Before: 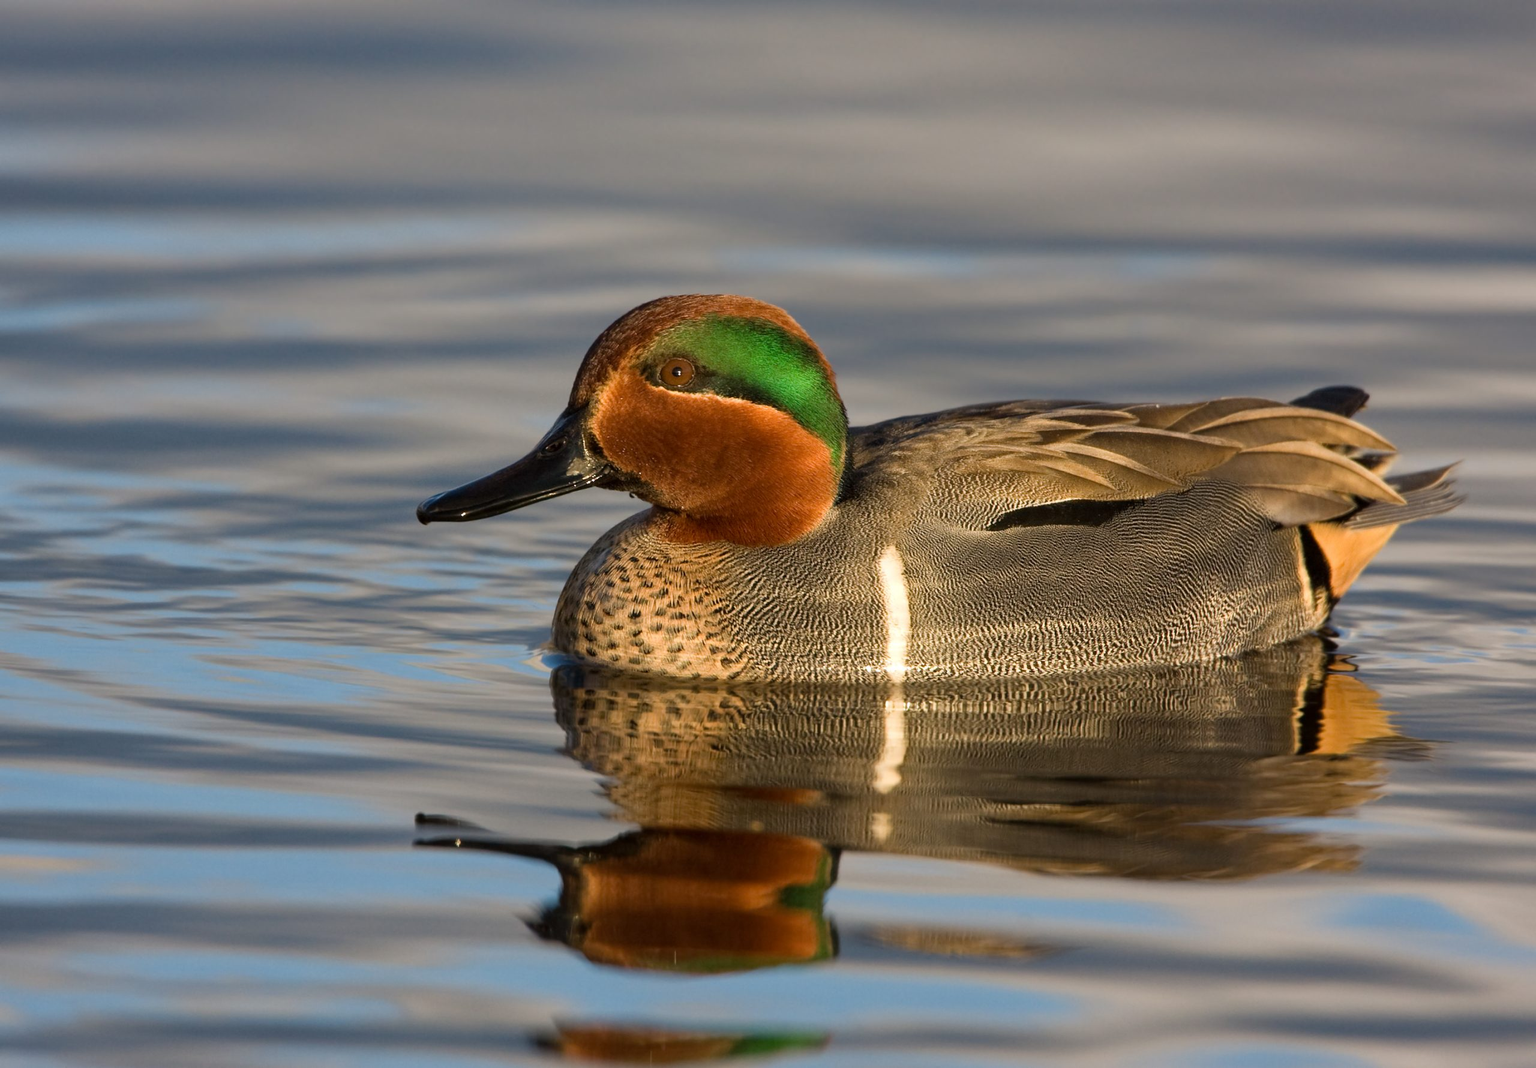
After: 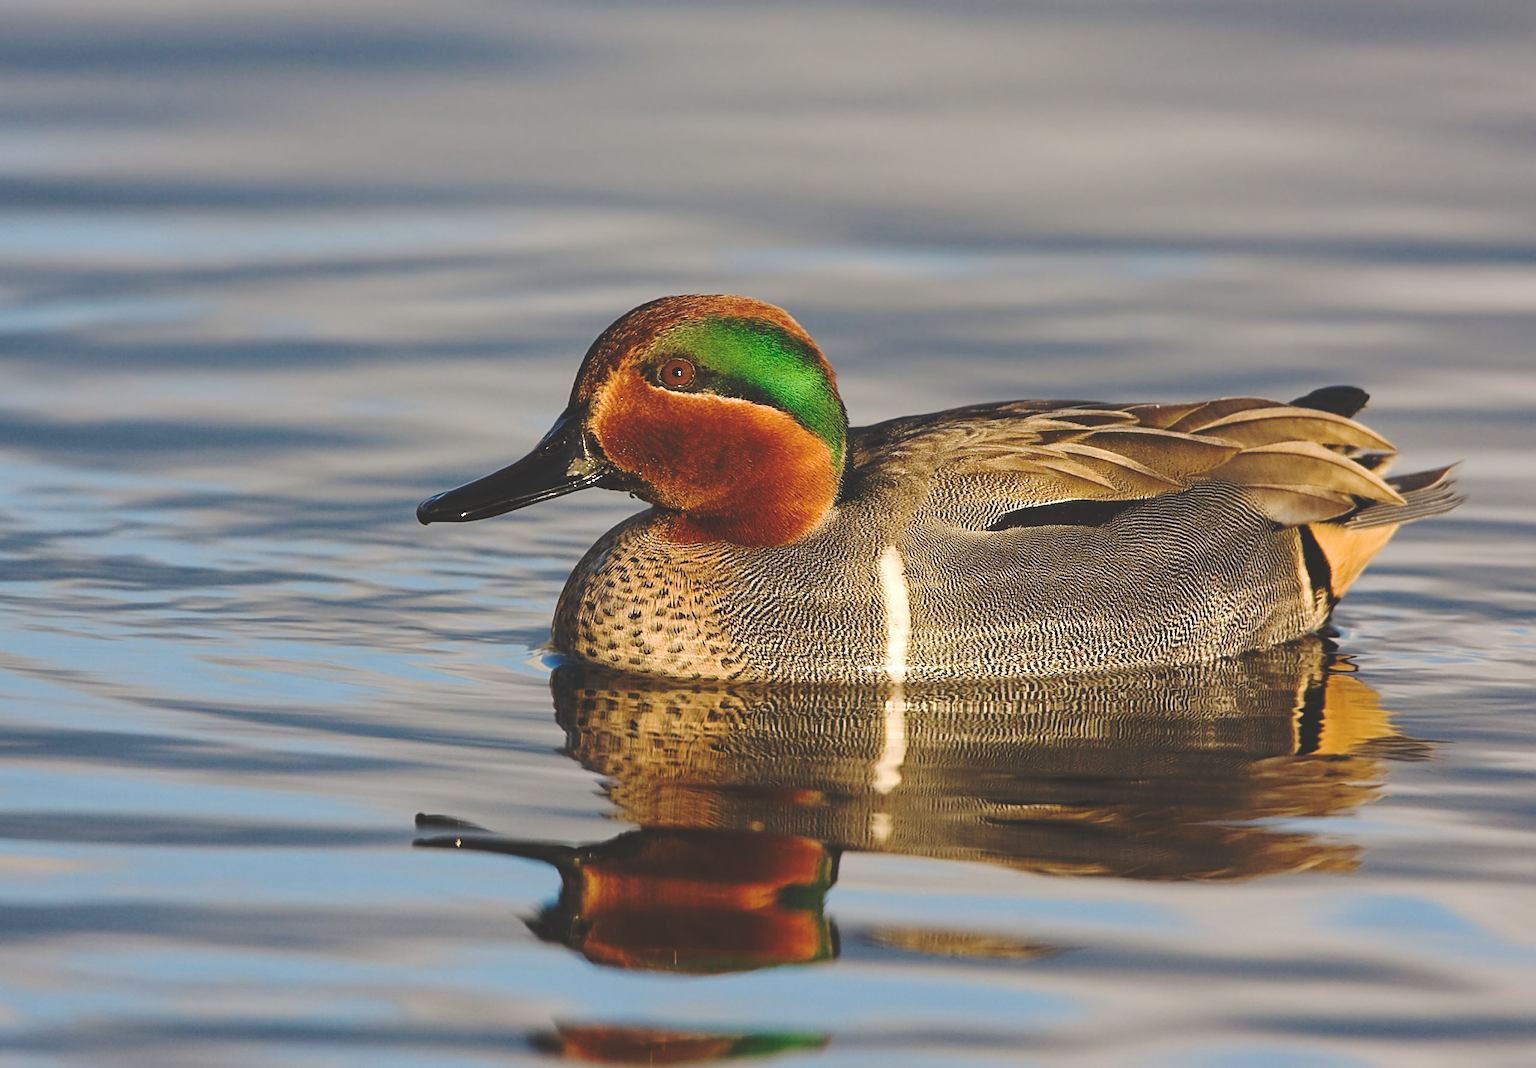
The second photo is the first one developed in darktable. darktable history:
base curve: curves: ch0 [(0, 0.024) (0.055, 0.065) (0.121, 0.166) (0.236, 0.319) (0.693, 0.726) (1, 1)], preserve colors none
sharpen: radius 2.533, amount 0.631
